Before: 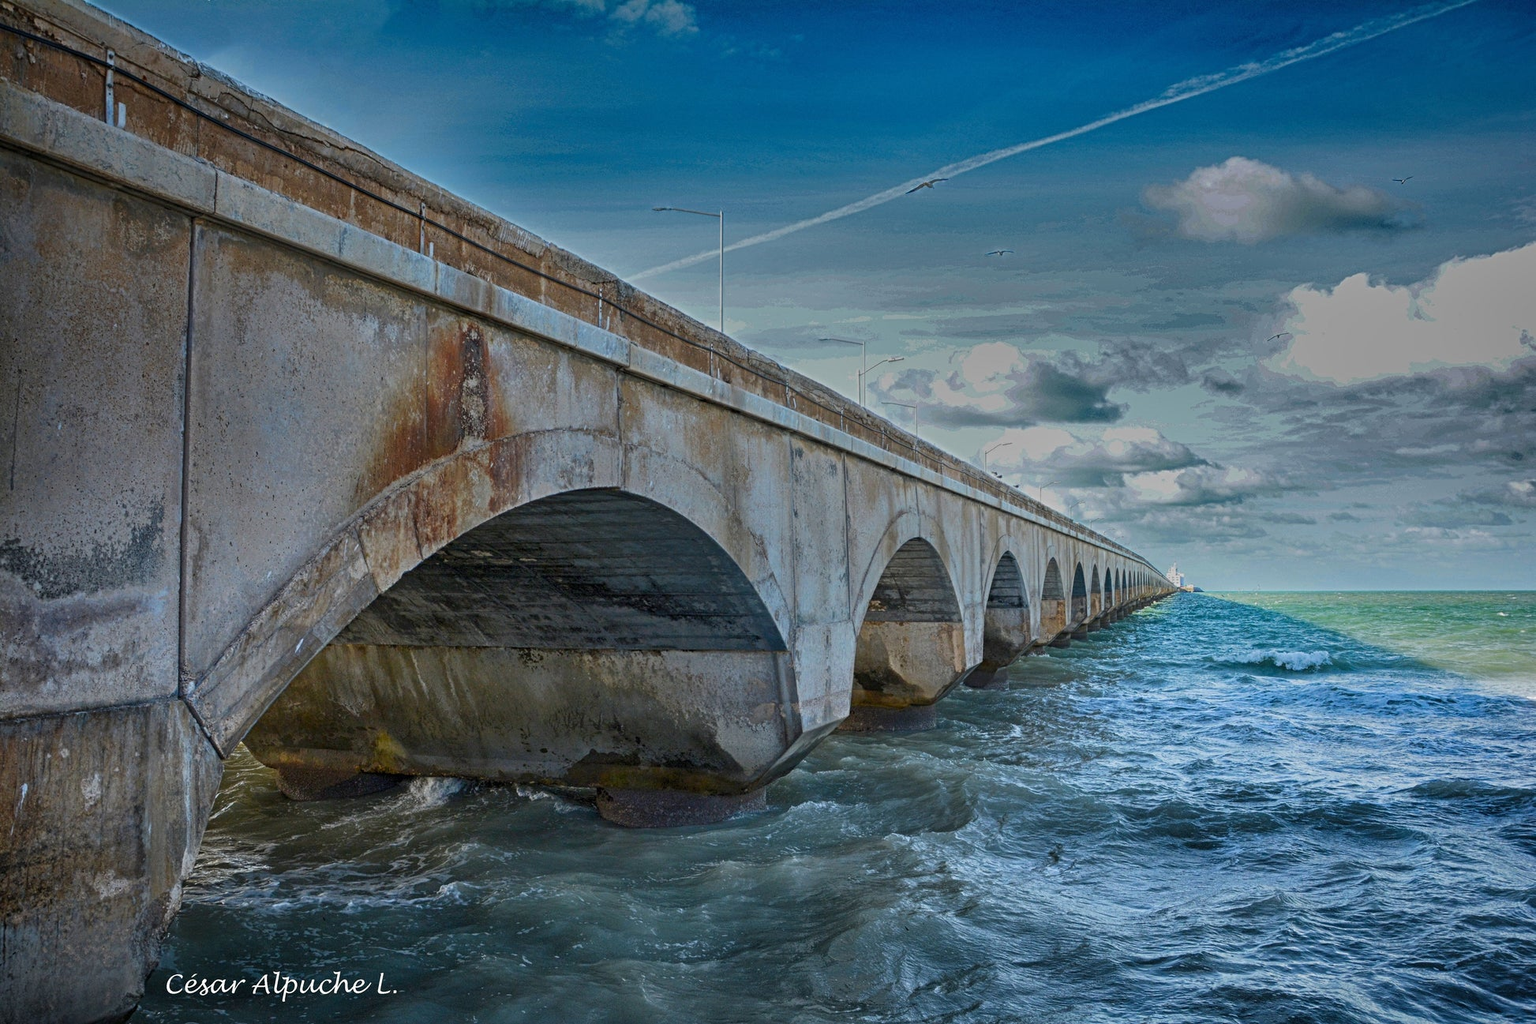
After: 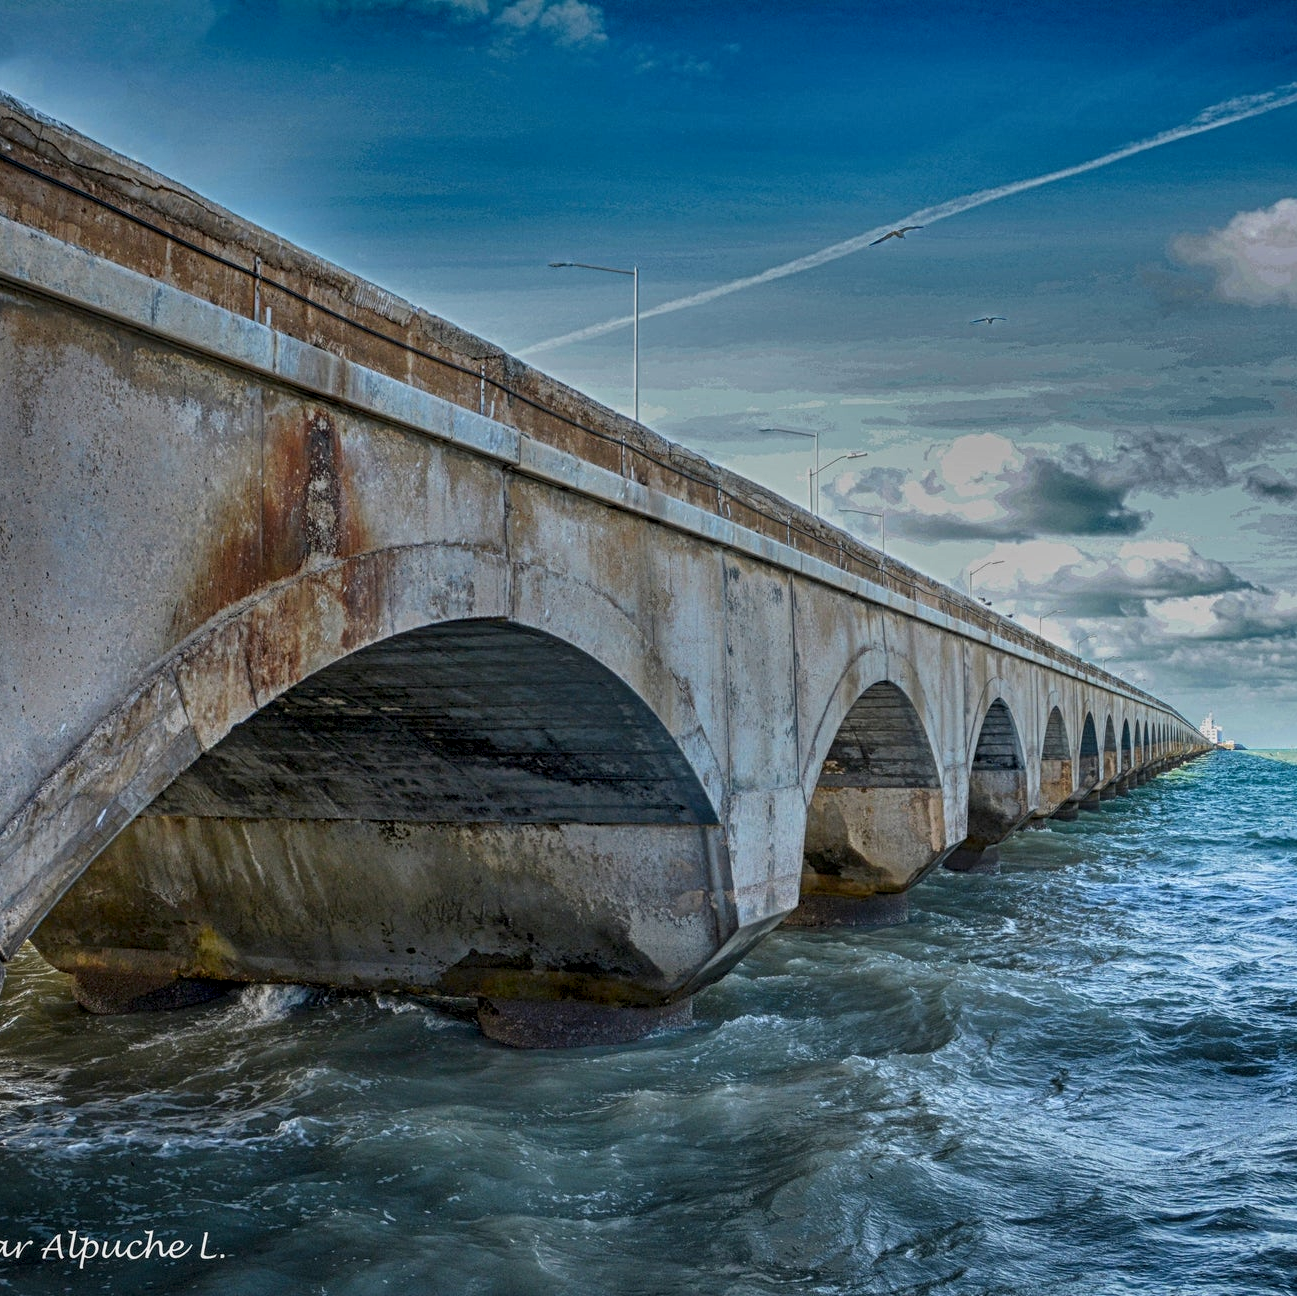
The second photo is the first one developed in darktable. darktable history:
crop and rotate: left 14.292%, right 19.041%
white balance: emerald 1
local contrast: detail 130%
